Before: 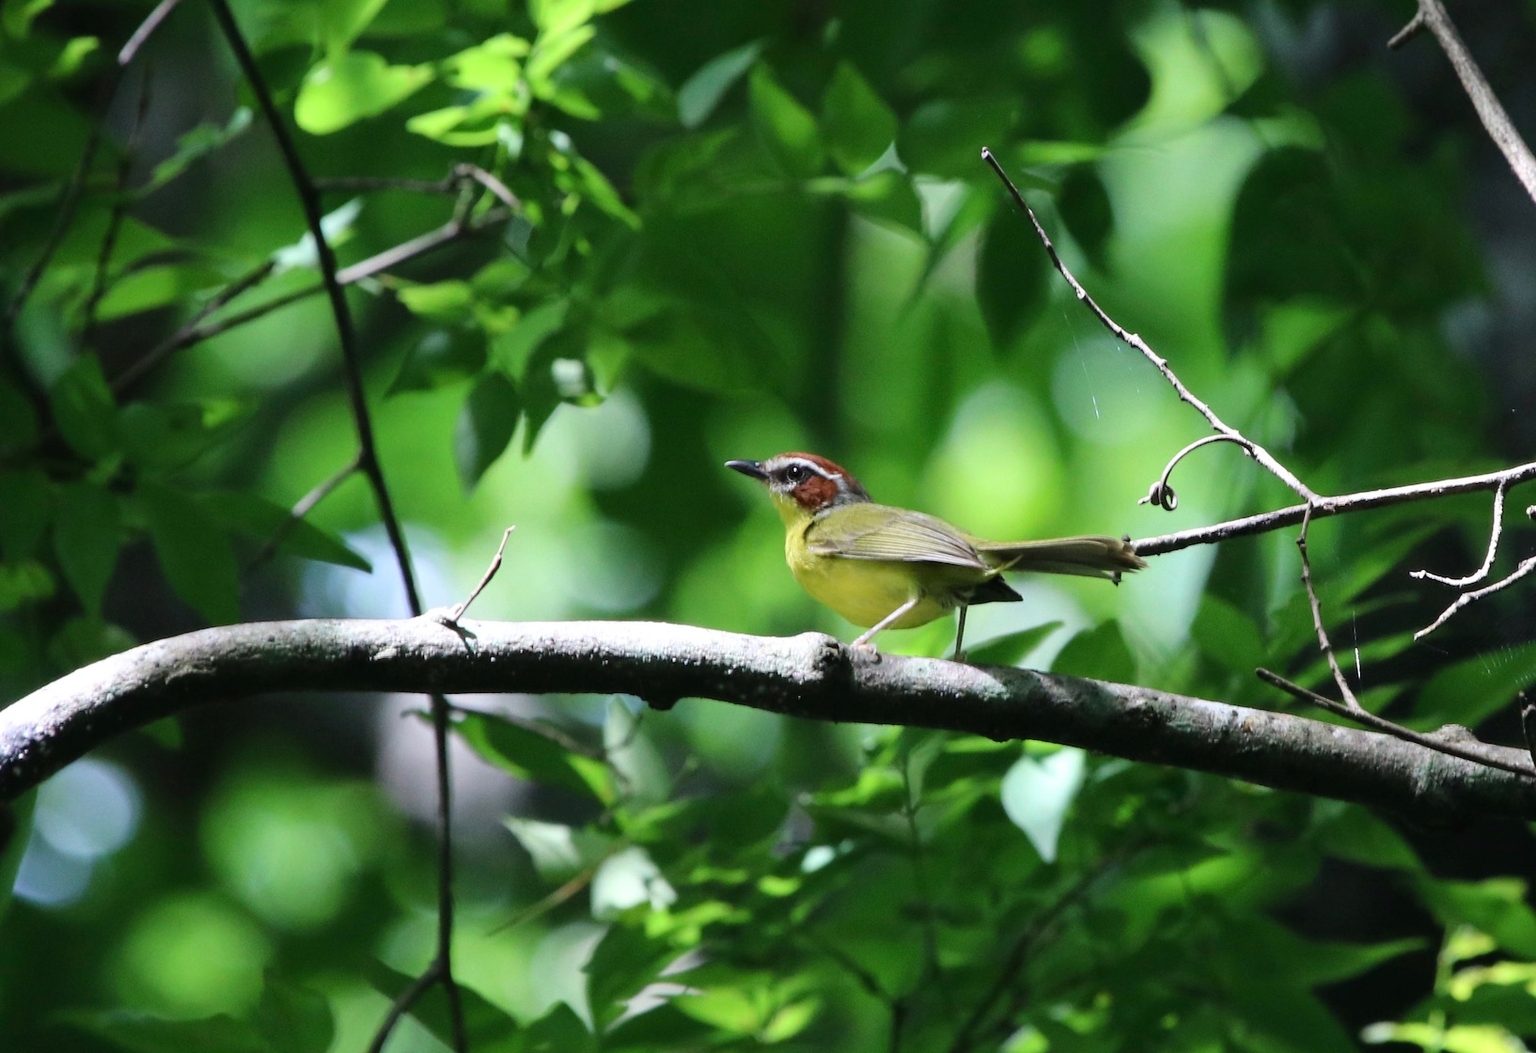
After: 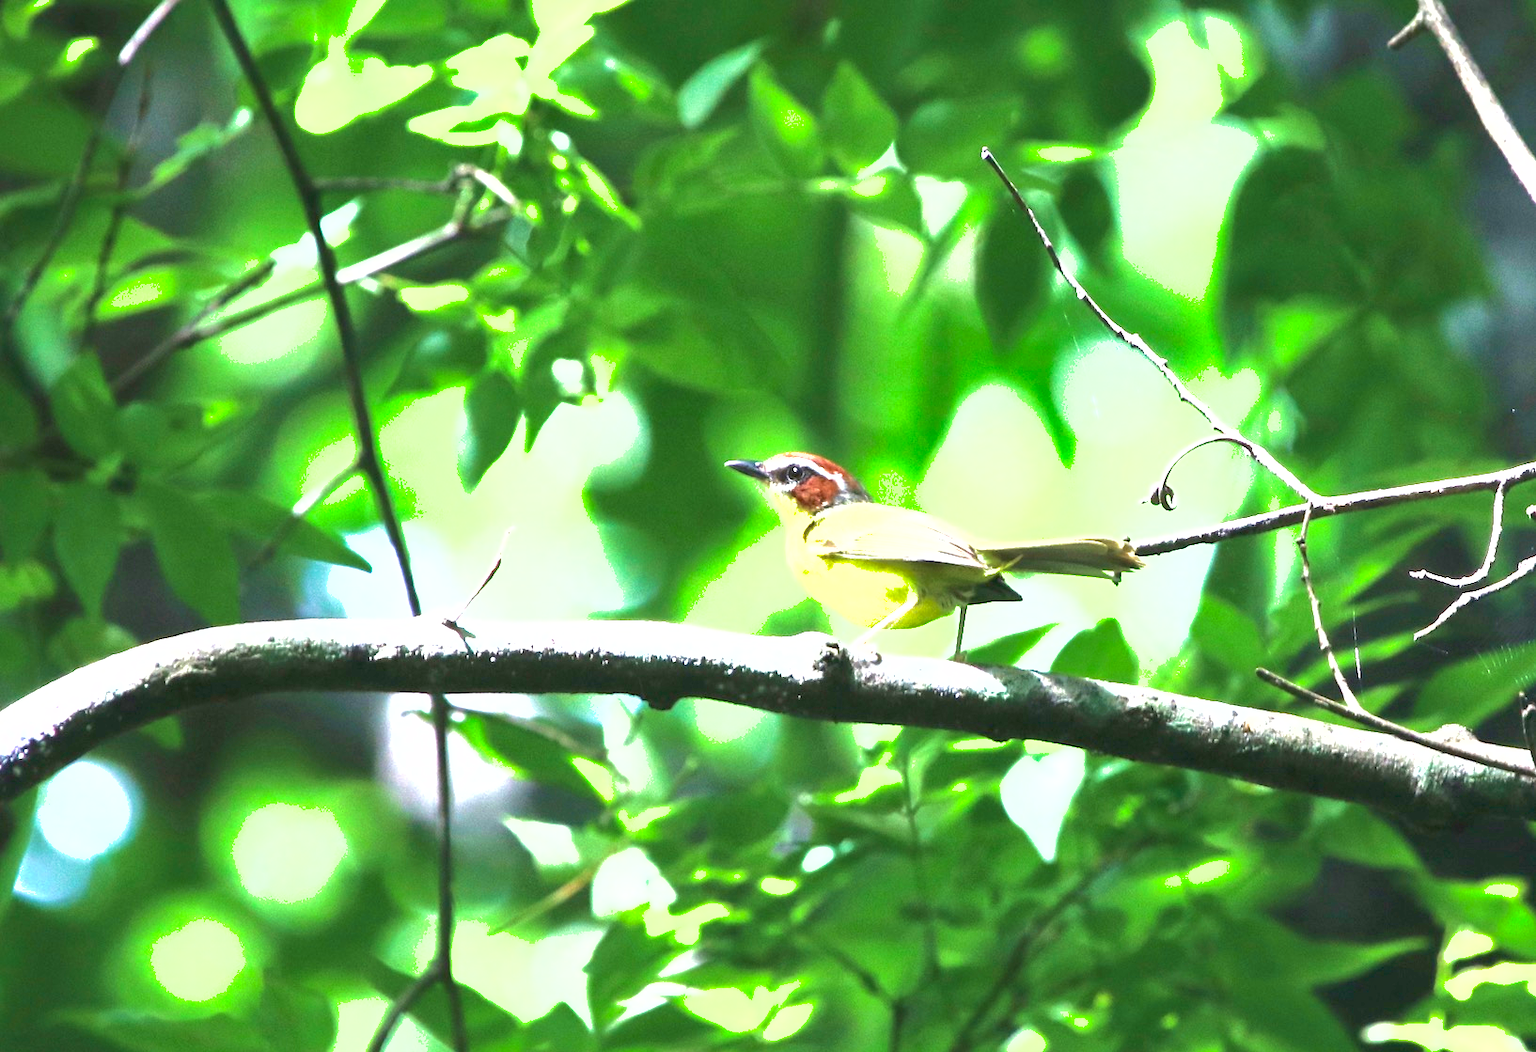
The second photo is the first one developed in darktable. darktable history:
shadows and highlights: on, module defaults
velvia: on, module defaults
exposure: black level correction 0, exposure 2 EV, compensate highlight preservation false
